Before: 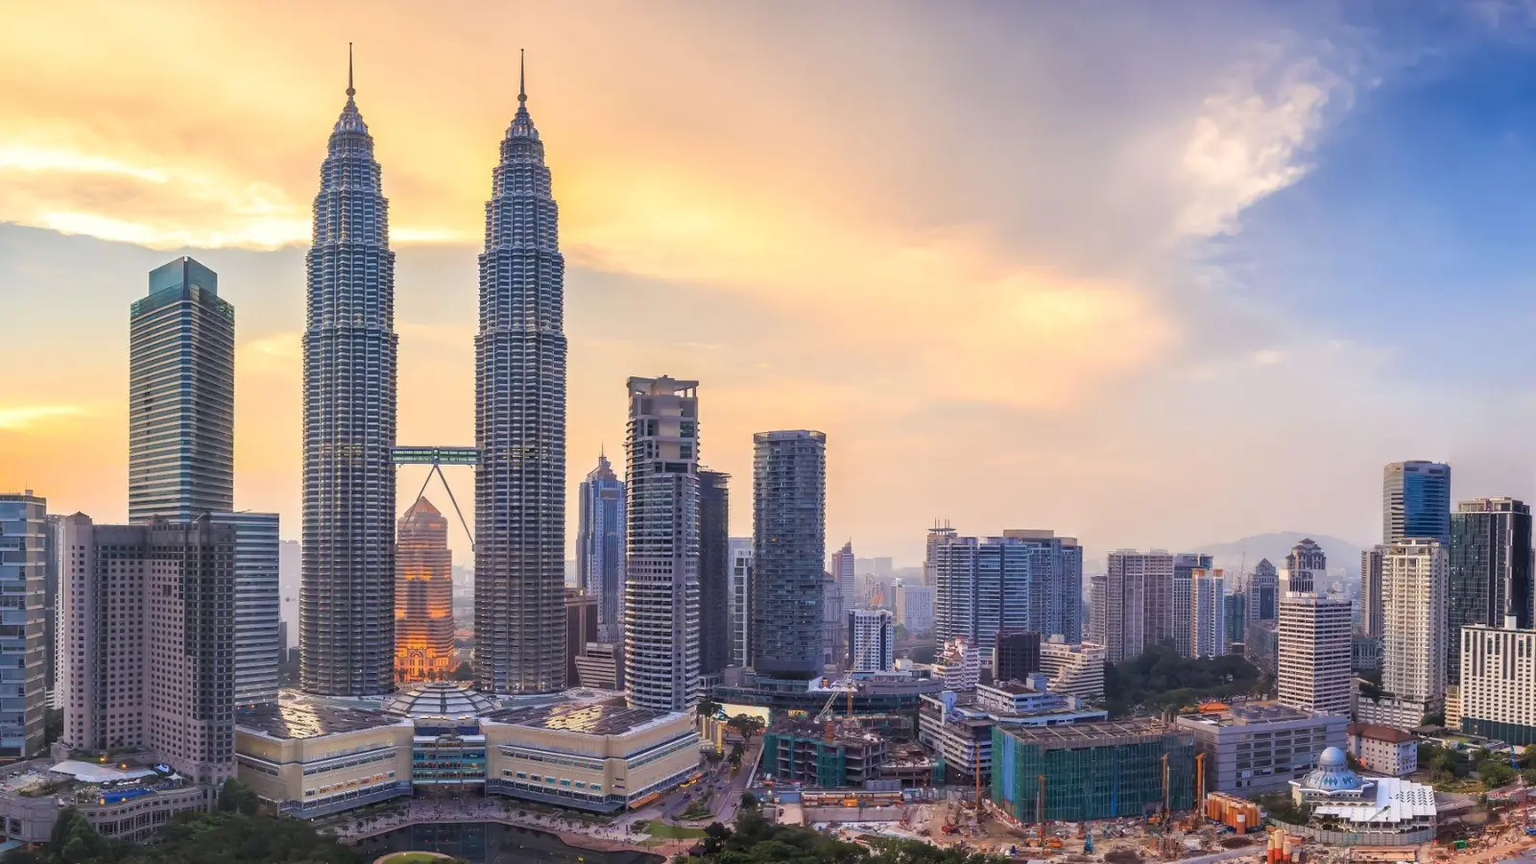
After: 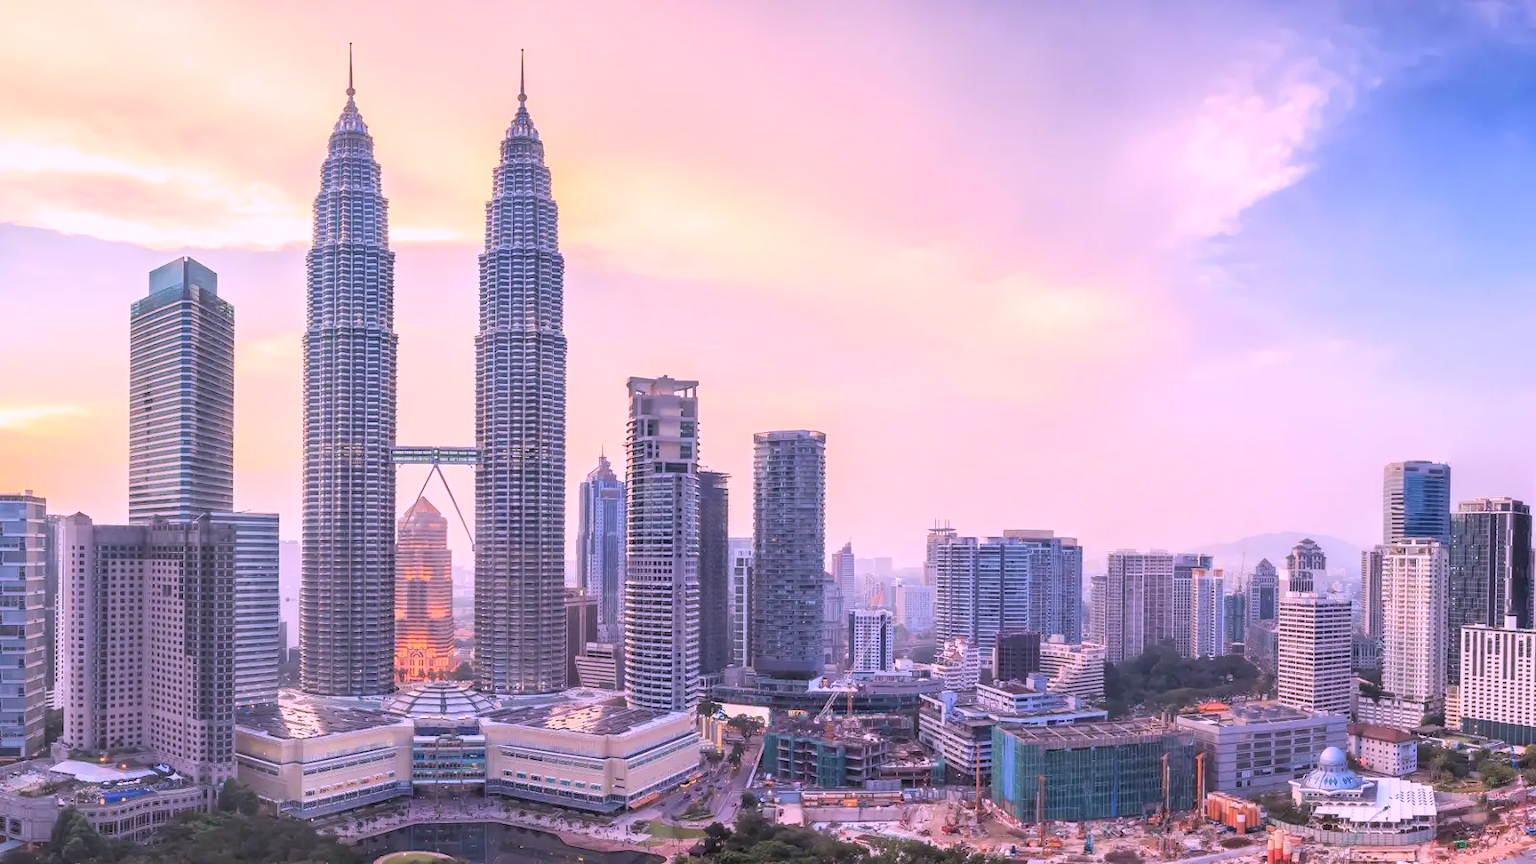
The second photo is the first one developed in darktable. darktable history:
contrast brightness saturation: contrast 0.137, brightness 0.217
color correction: highlights a* 15.97, highlights b* -20.35
